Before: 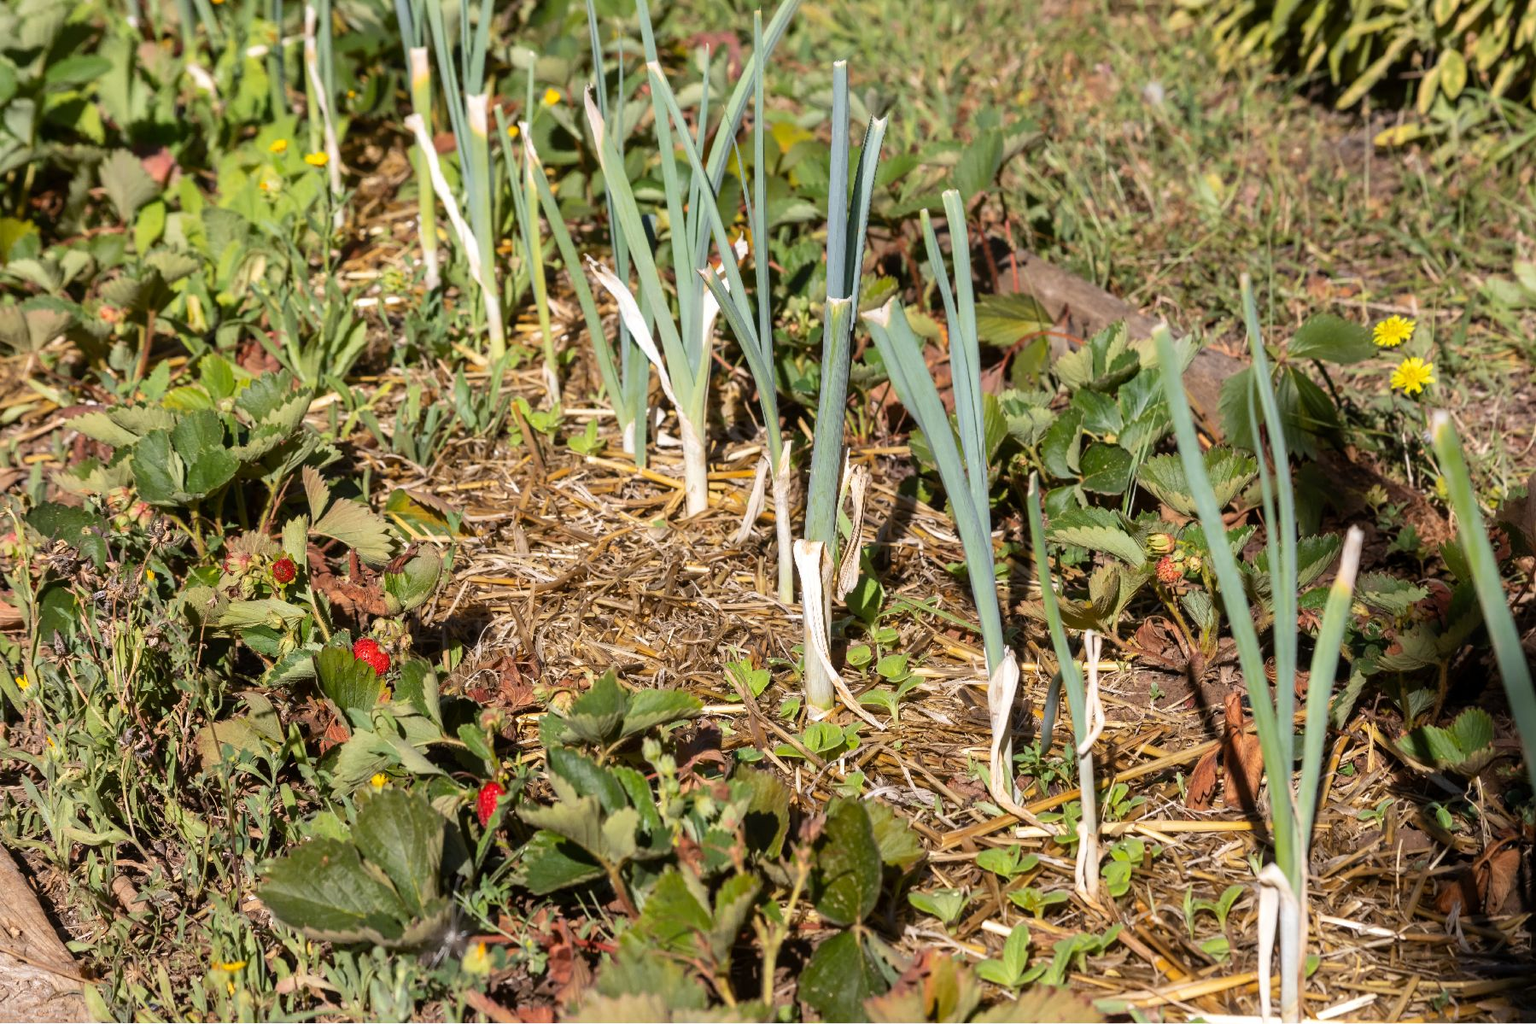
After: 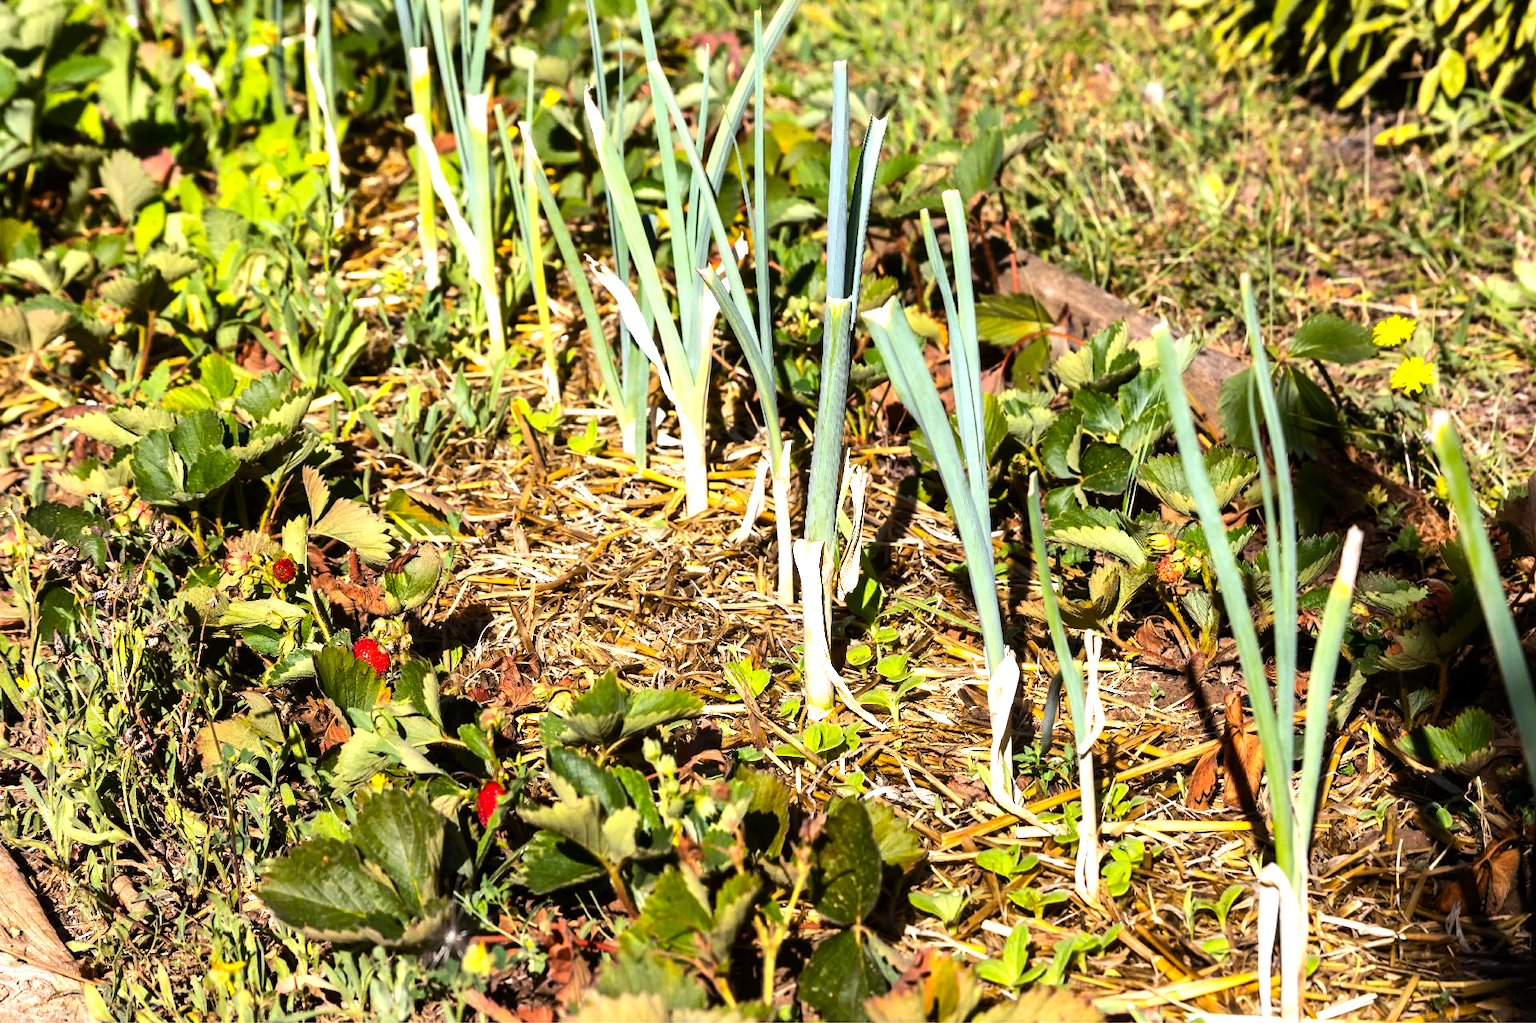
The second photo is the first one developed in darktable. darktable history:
color balance rgb: perceptual saturation grading › global saturation 19.366%, global vibrance 20%
tone equalizer: -8 EV -1.09 EV, -7 EV -1.02 EV, -6 EV -0.905 EV, -5 EV -0.578 EV, -3 EV 0.577 EV, -2 EV 0.851 EV, -1 EV 1 EV, +0 EV 1.07 EV, edges refinement/feathering 500, mask exposure compensation -1.57 EV, preserve details no
exposure: compensate exposure bias true, compensate highlight preservation false
